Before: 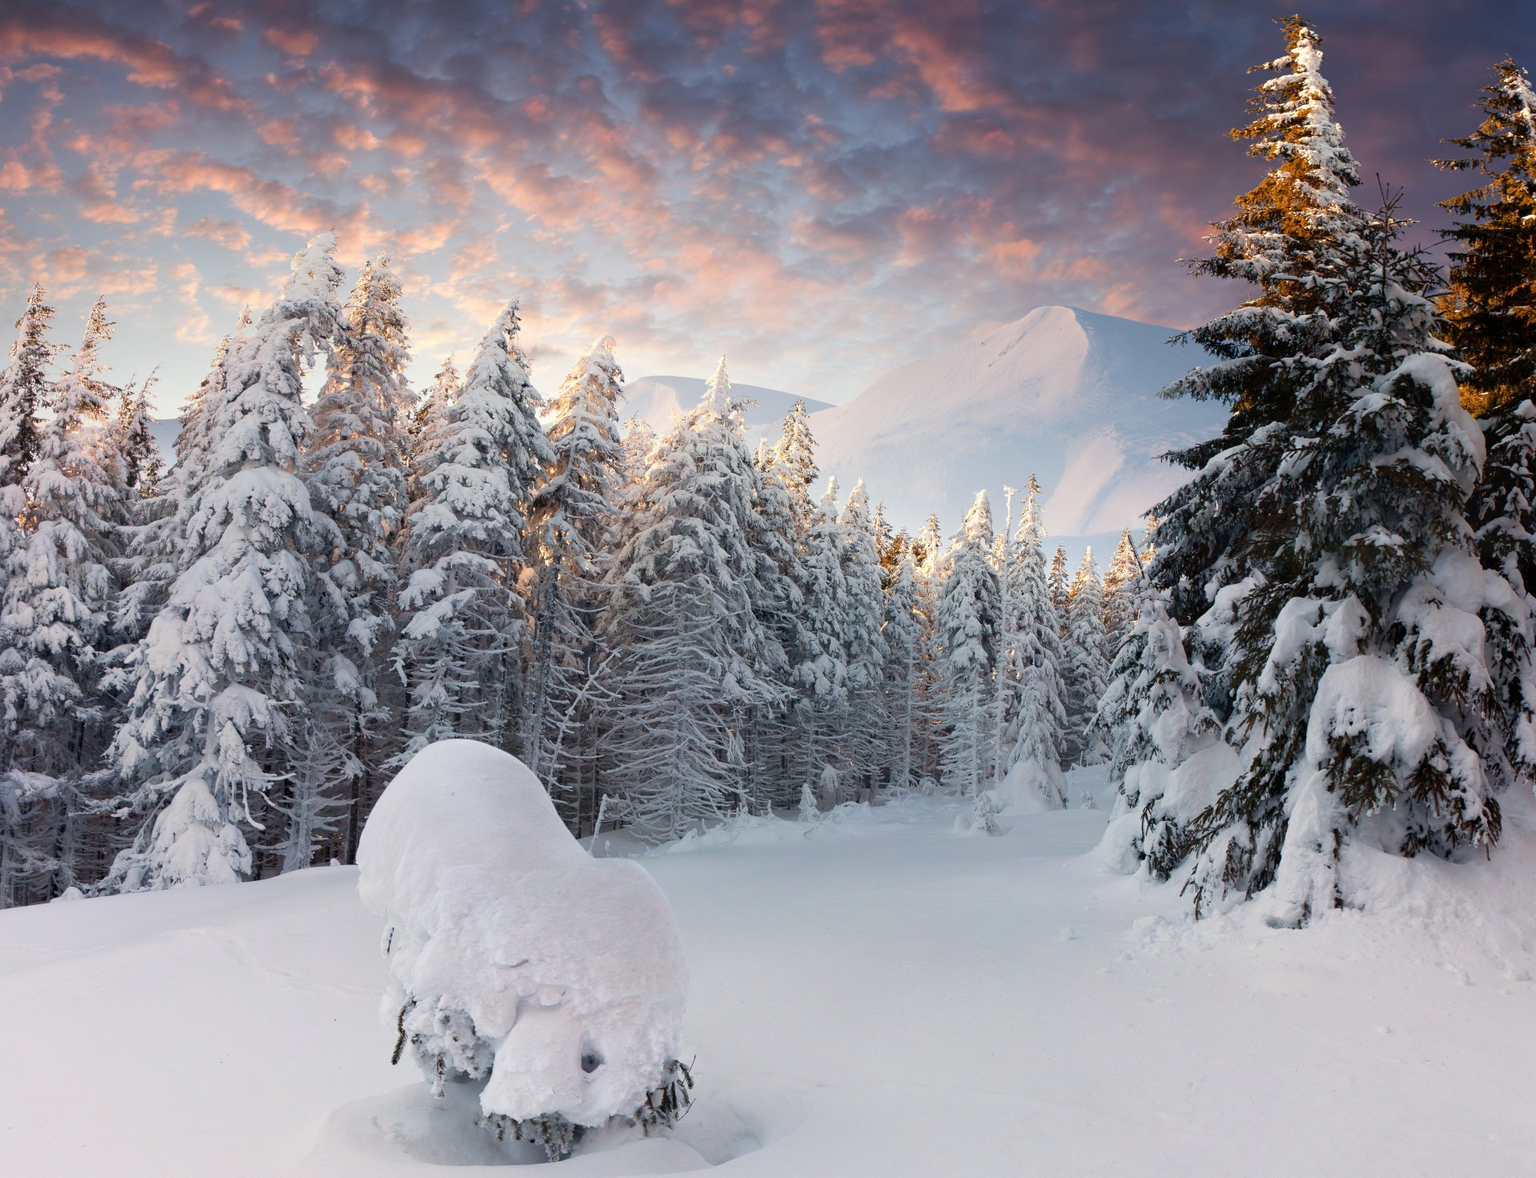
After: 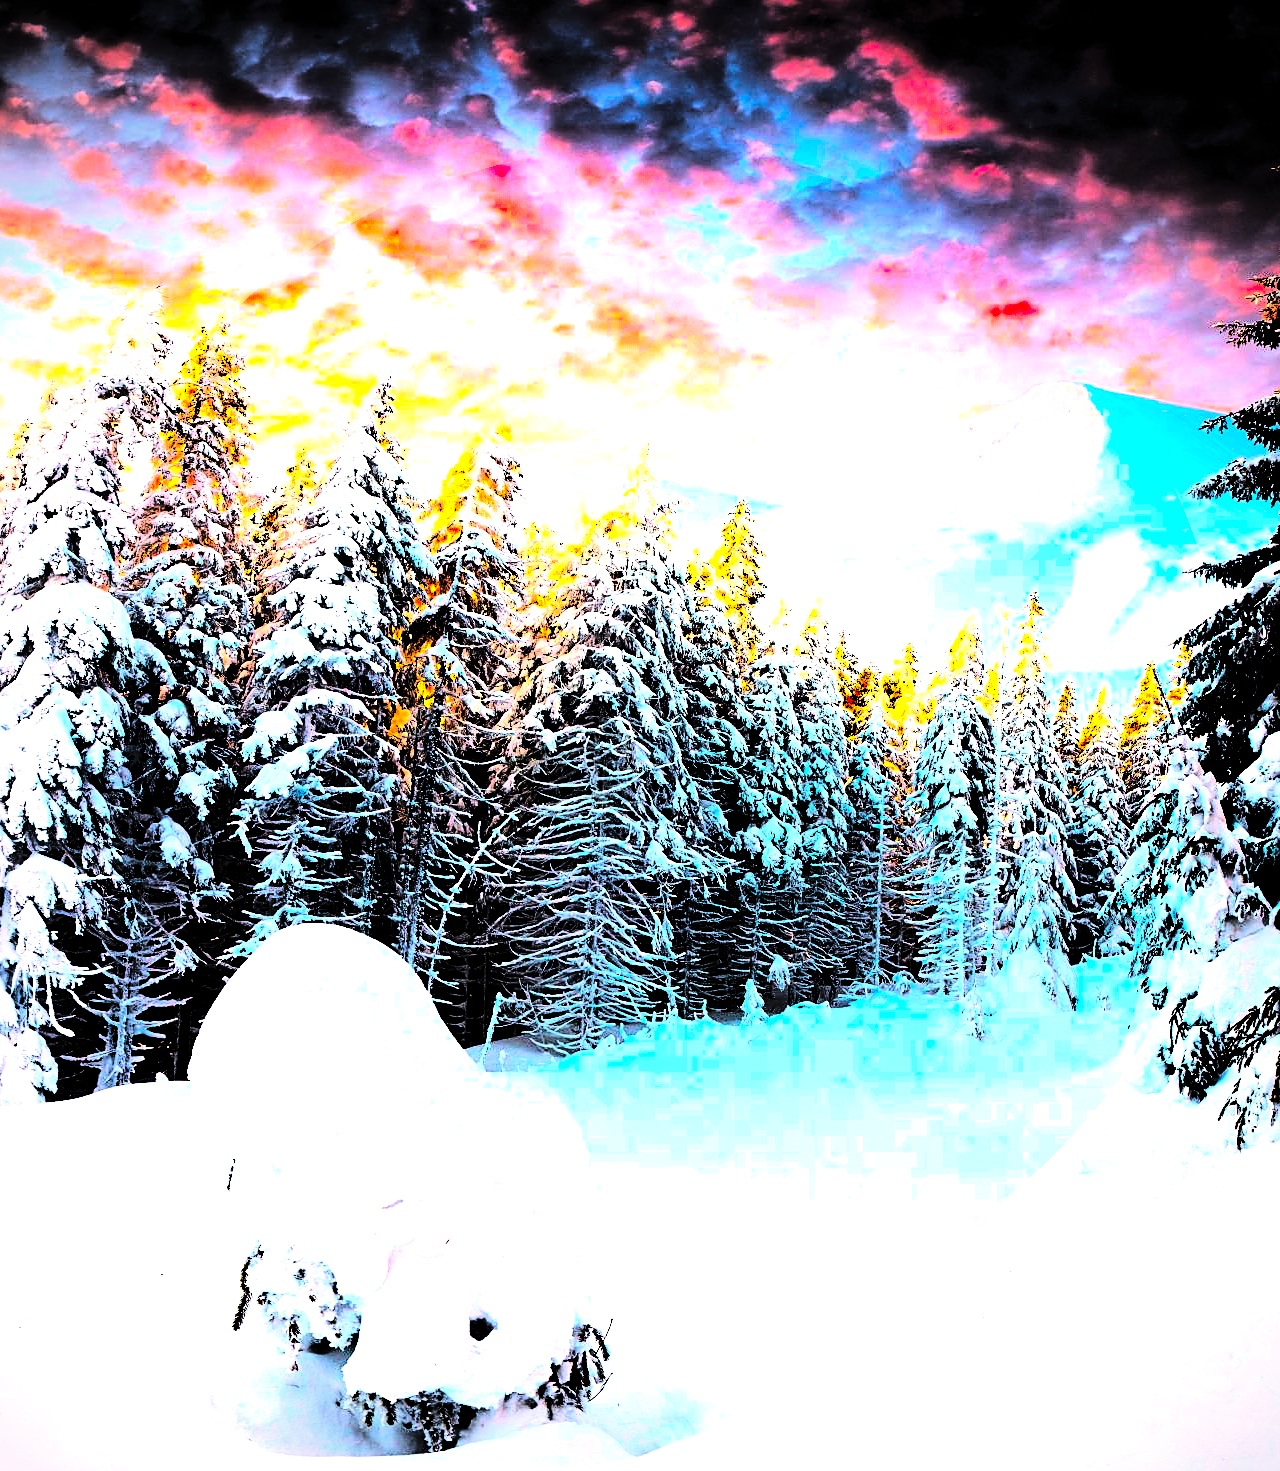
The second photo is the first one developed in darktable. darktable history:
sharpen: on, module defaults
contrast brightness saturation: contrast 0.811, brightness 0.588, saturation 0.597
crop and rotate: left 13.418%, right 19.893%
levels: levels [0.721, 0.937, 0.997]
exposure: black level correction 0.009, exposure 1.427 EV, compensate highlight preservation false
vignetting: unbound false
tone curve: curves: ch0 [(0, 0) (0.003, 0.145) (0.011, 0.148) (0.025, 0.15) (0.044, 0.159) (0.069, 0.16) (0.1, 0.164) (0.136, 0.182) (0.177, 0.213) (0.224, 0.247) (0.277, 0.298) (0.335, 0.37) (0.399, 0.456) (0.468, 0.552) (0.543, 0.641) (0.623, 0.713) (0.709, 0.768) (0.801, 0.825) (0.898, 0.868) (1, 1)], color space Lab, independent channels, preserve colors none
color correction: highlights b* -0.021, saturation 2.95
